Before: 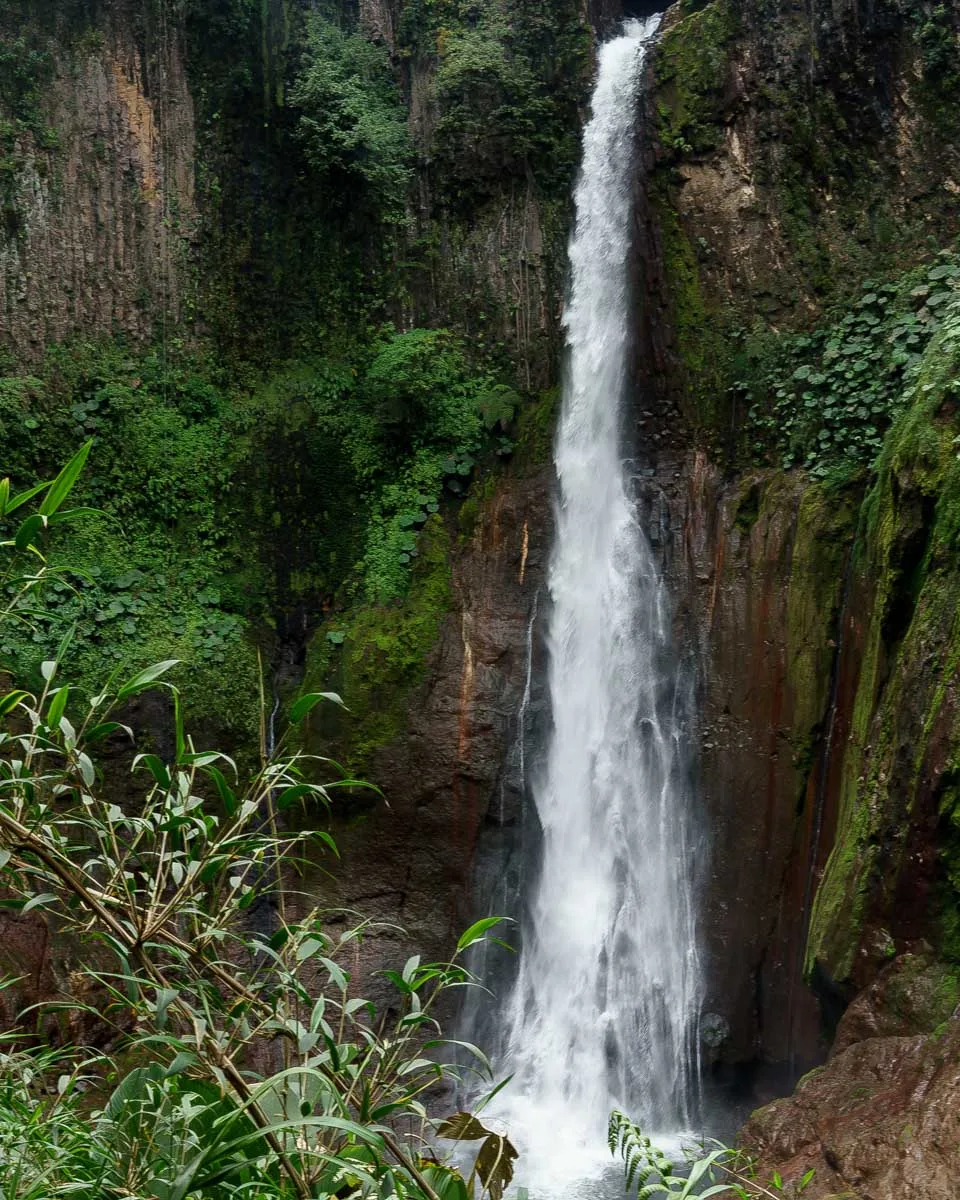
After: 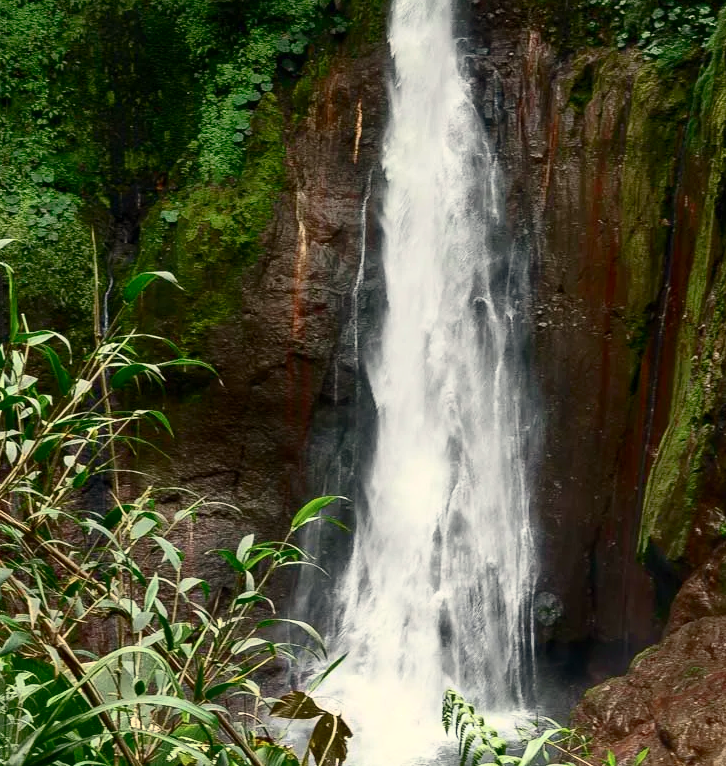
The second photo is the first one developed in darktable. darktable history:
contrast brightness saturation: contrast 0.39, brightness 0.1
crop and rotate: left 17.299%, top 35.115%, right 7.015%, bottom 1.024%
white balance: red 1.045, blue 0.932
shadows and highlights: on, module defaults
